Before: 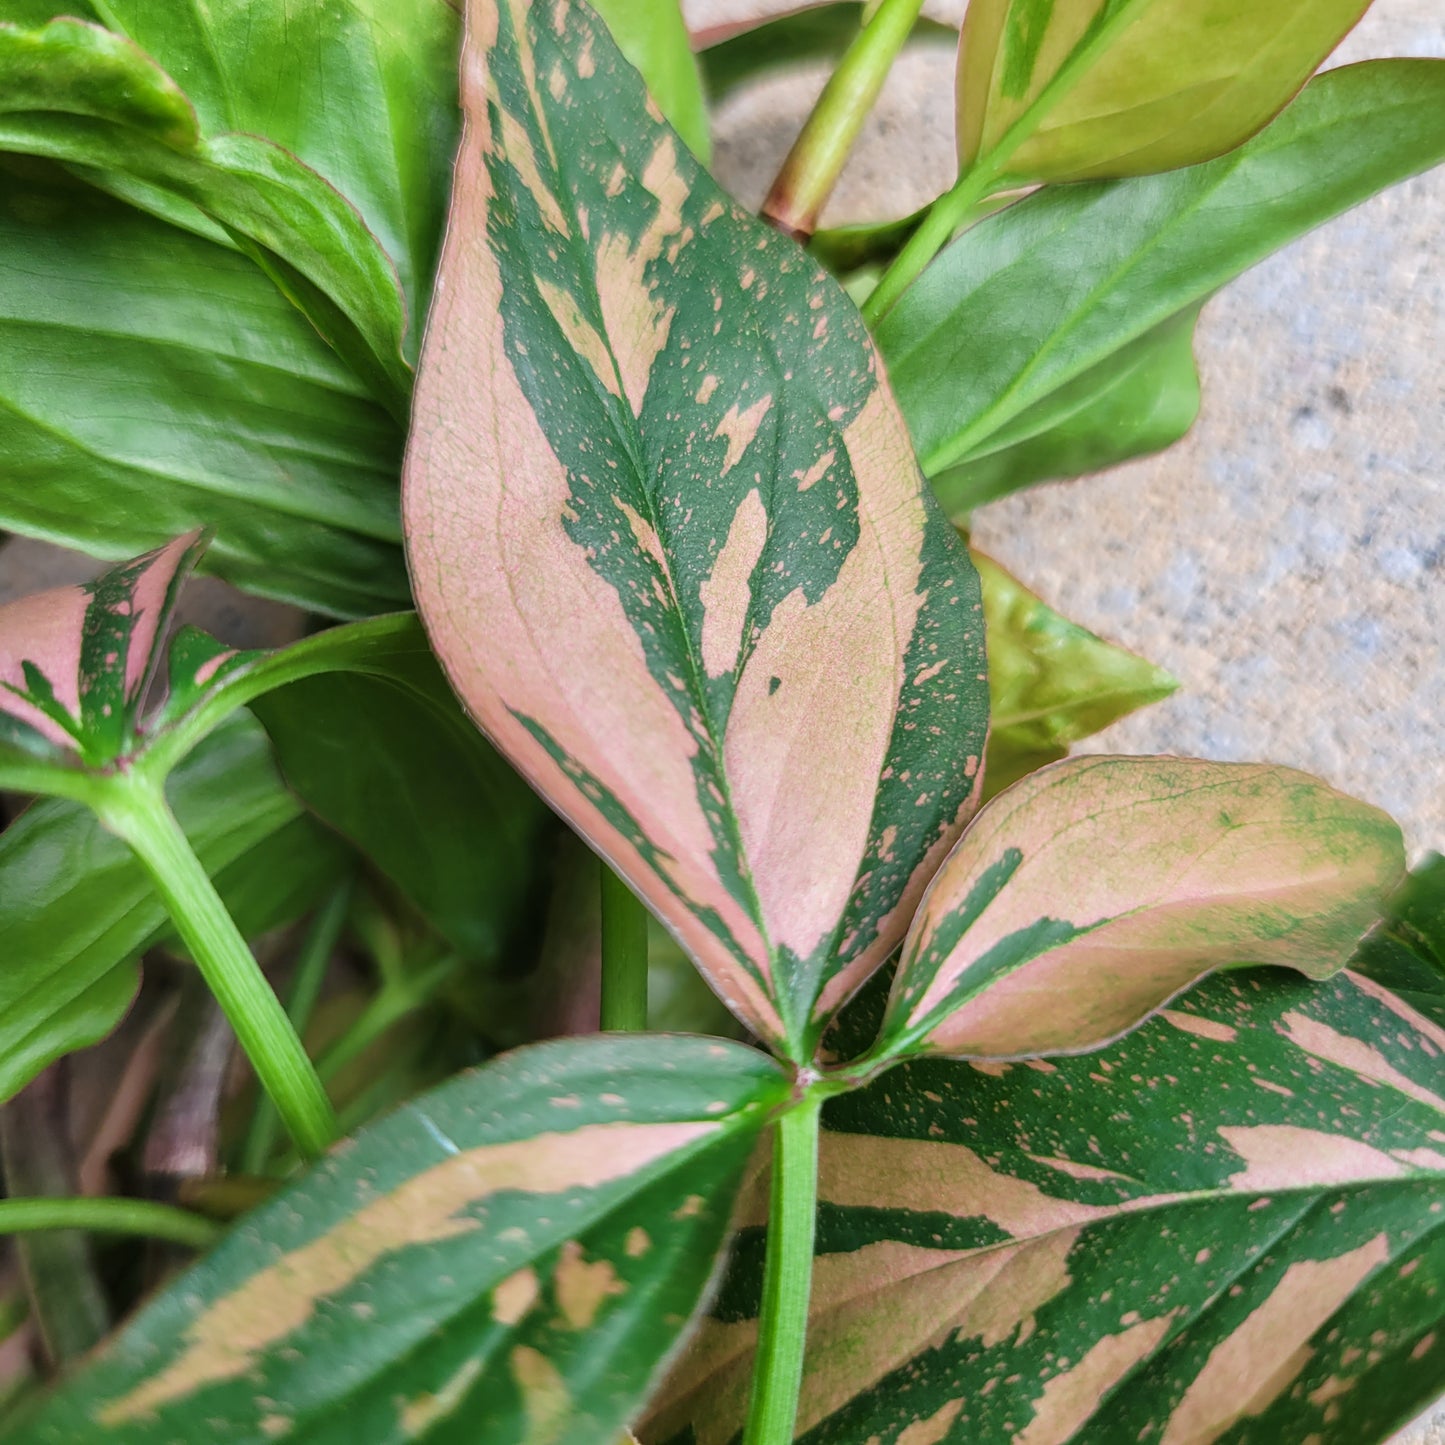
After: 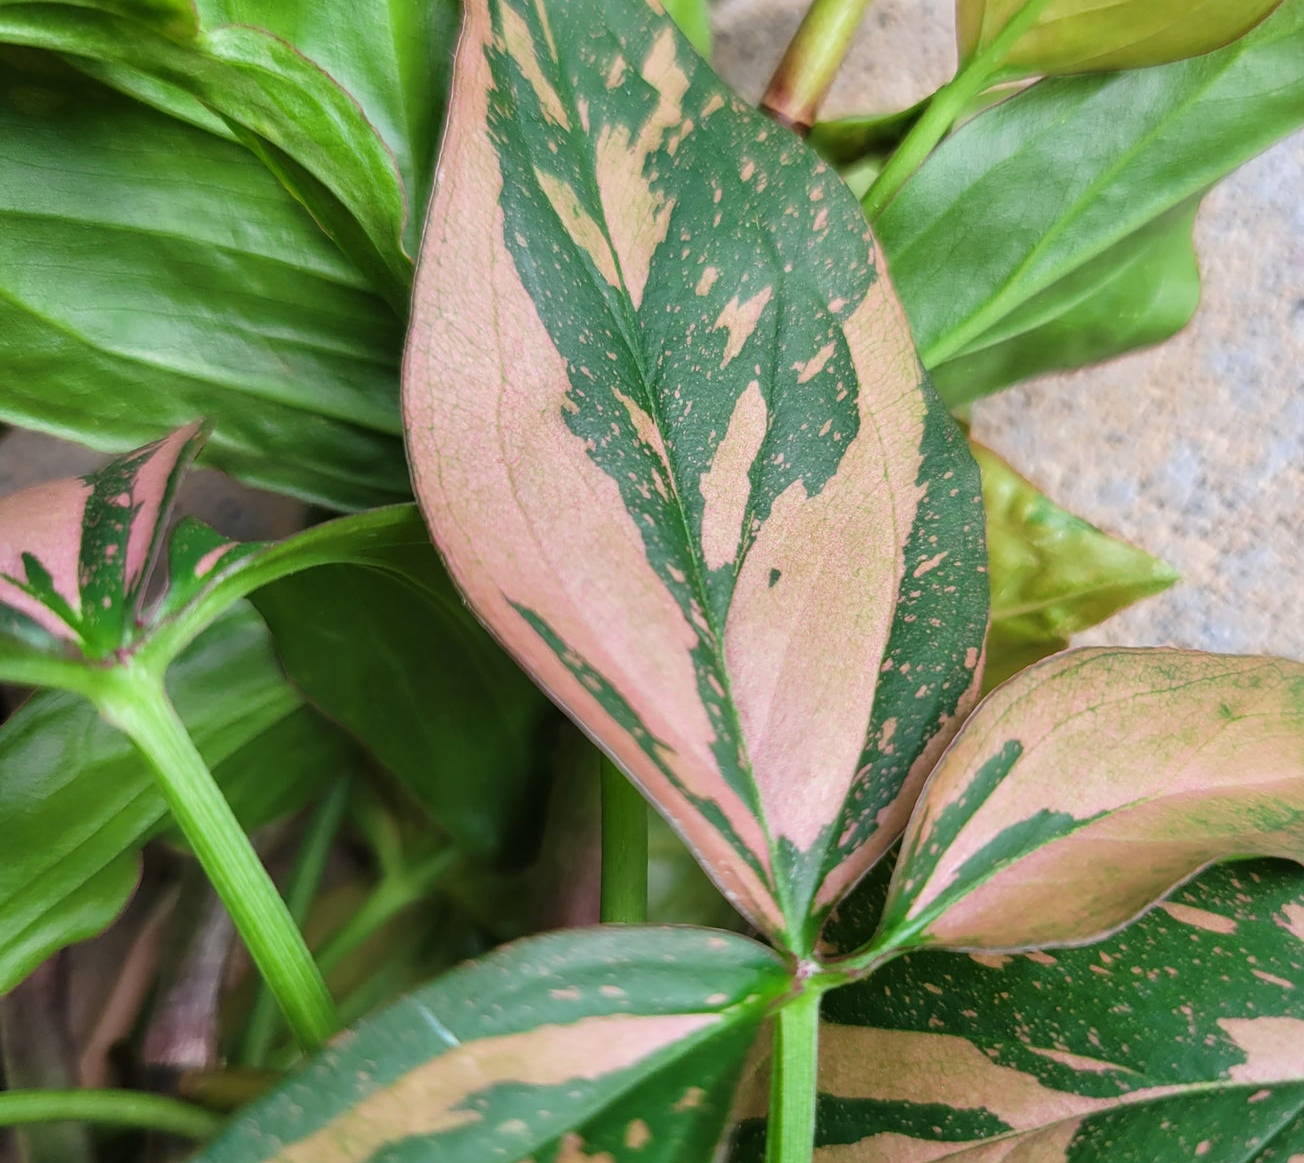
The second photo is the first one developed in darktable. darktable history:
crop: top 7.502%, right 9.707%, bottom 11.984%
